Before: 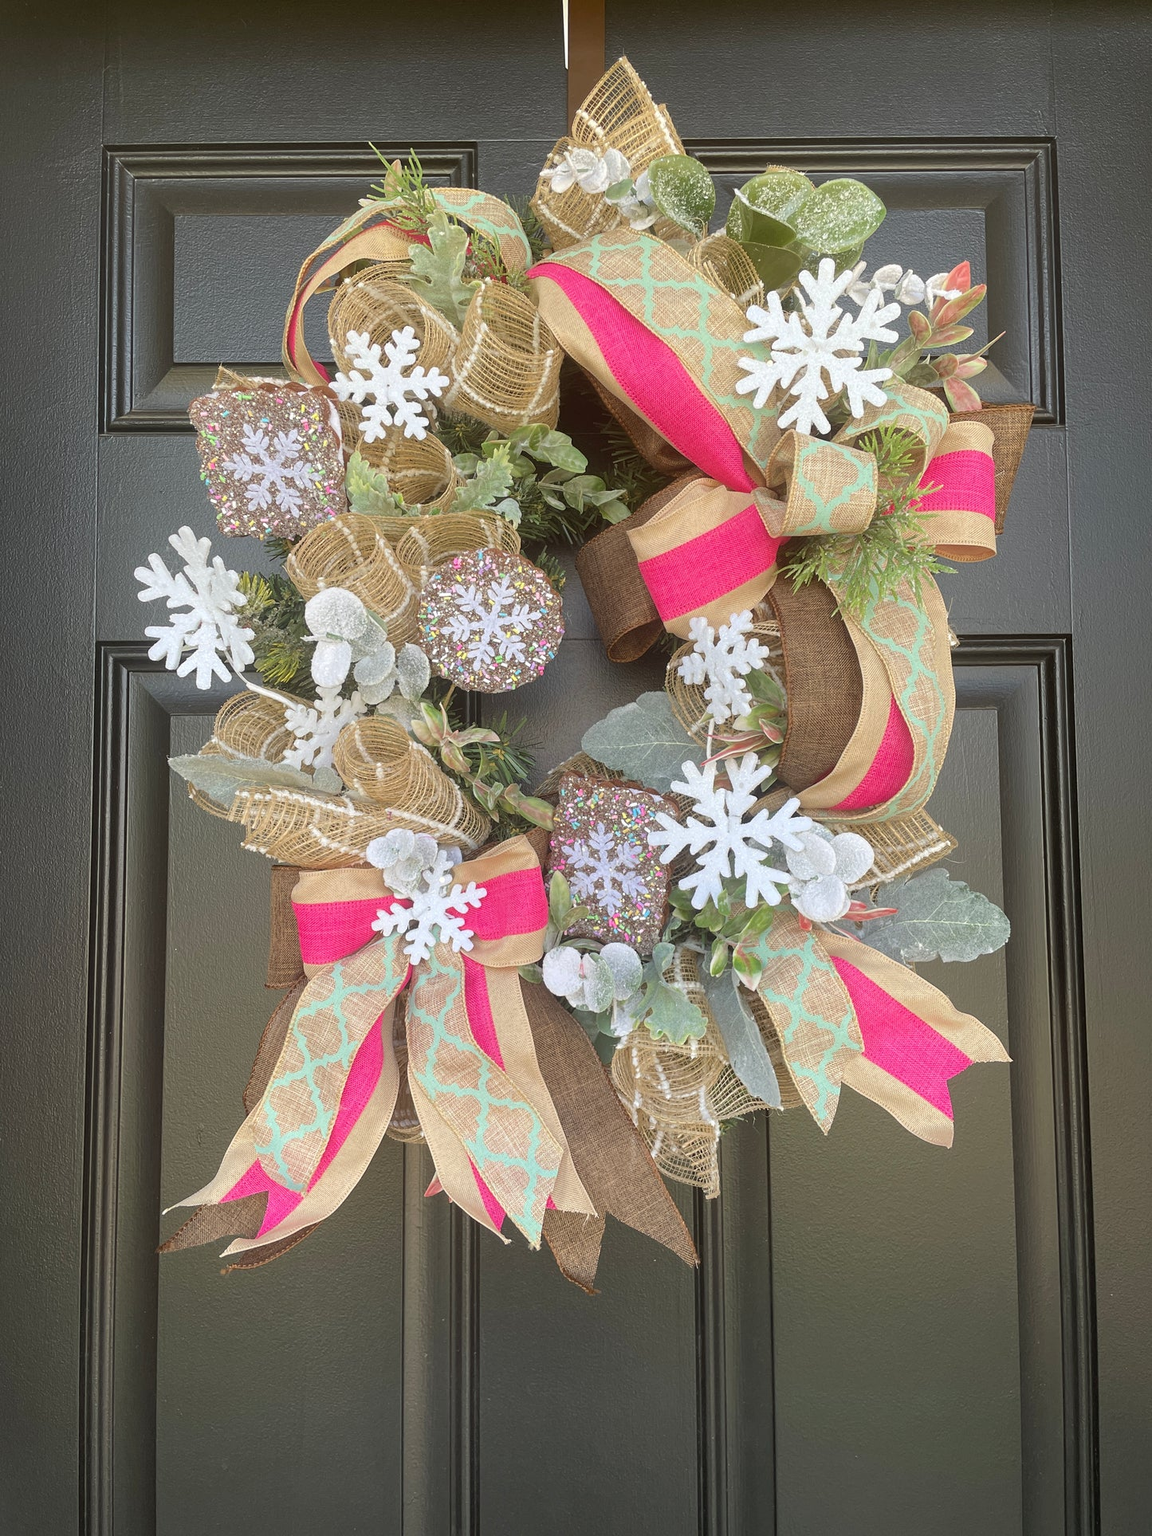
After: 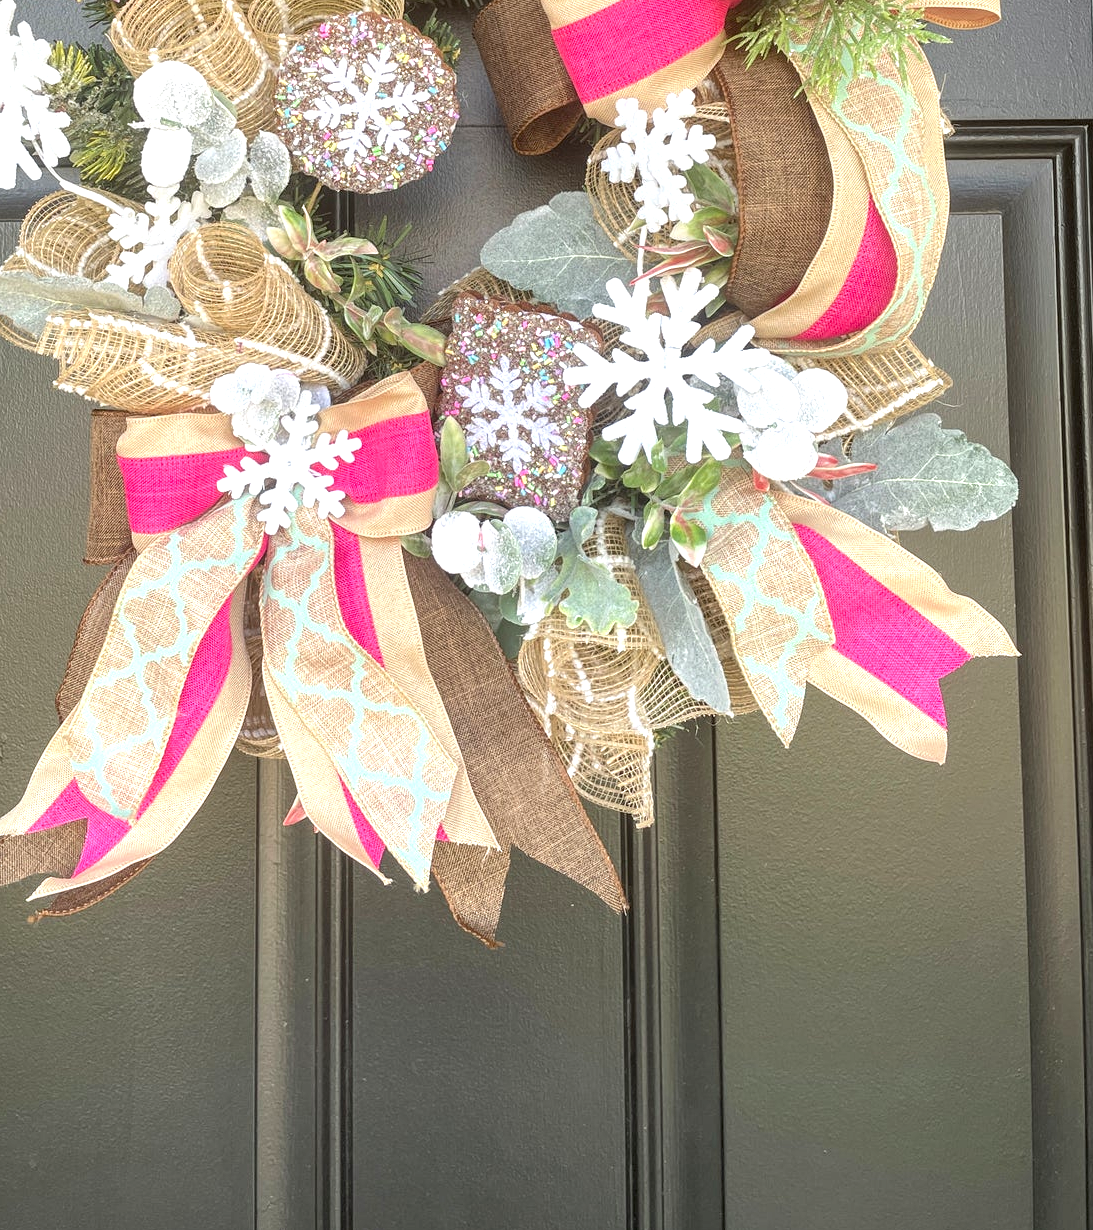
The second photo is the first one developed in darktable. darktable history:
crop and rotate: left 17.299%, top 35.115%, right 7.015%, bottom 1.024%
exposure: black level correction 0.001, exposure 0.675 EV, compensate highlight preservation false
shadows and highlights: shadows 20.55, highlights -20.99, soften with gaussian
local contrast: on, module defaults
